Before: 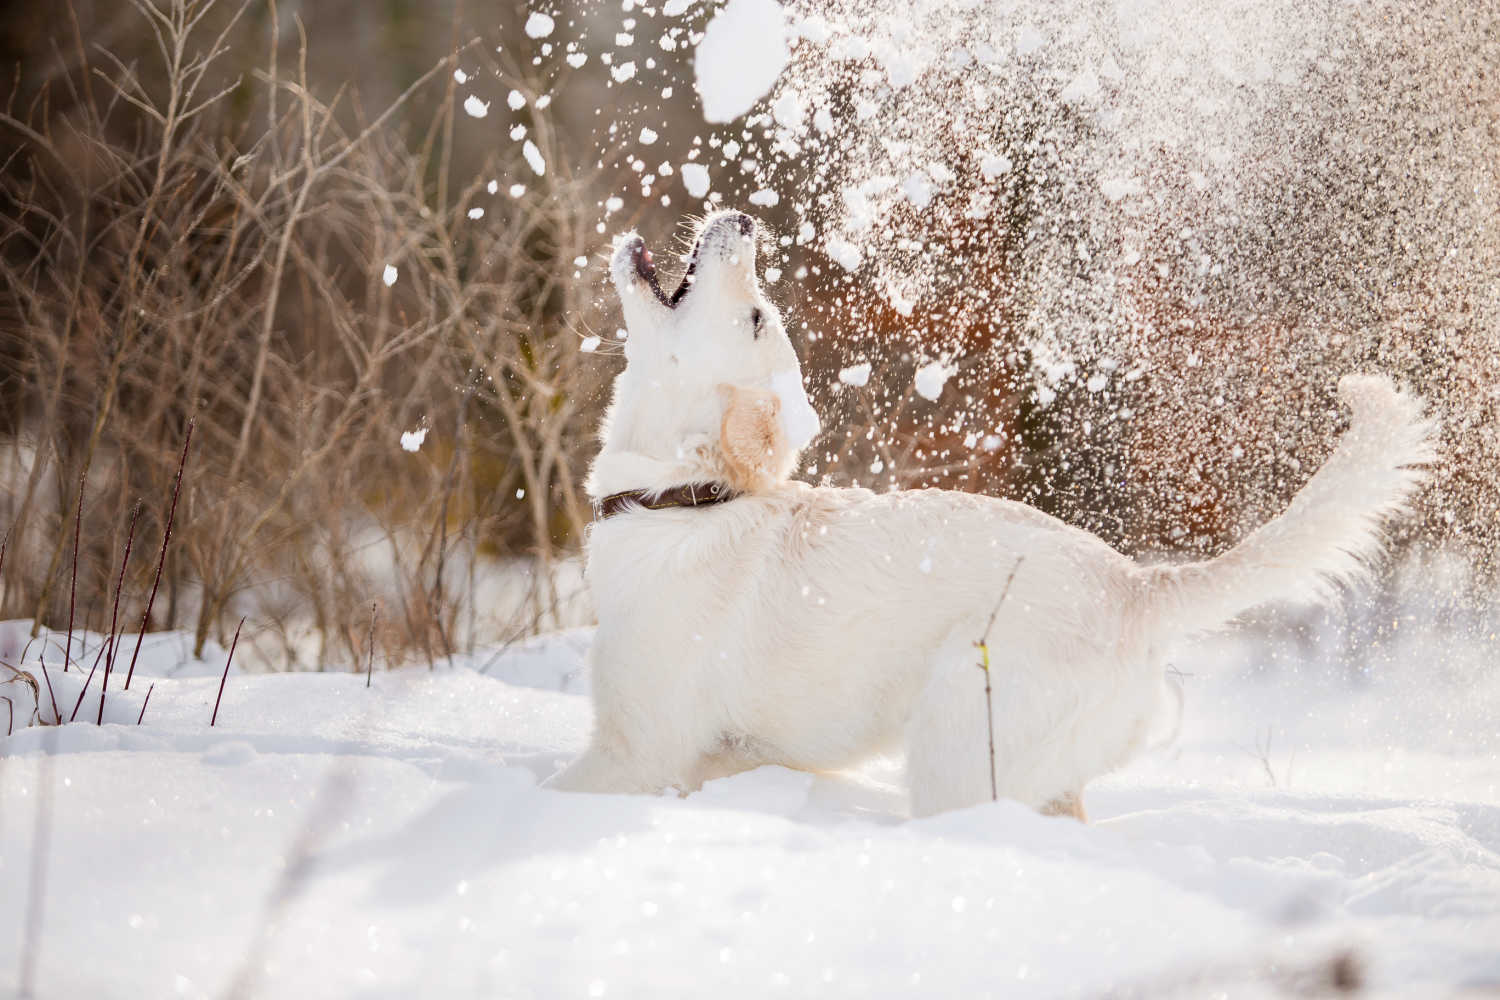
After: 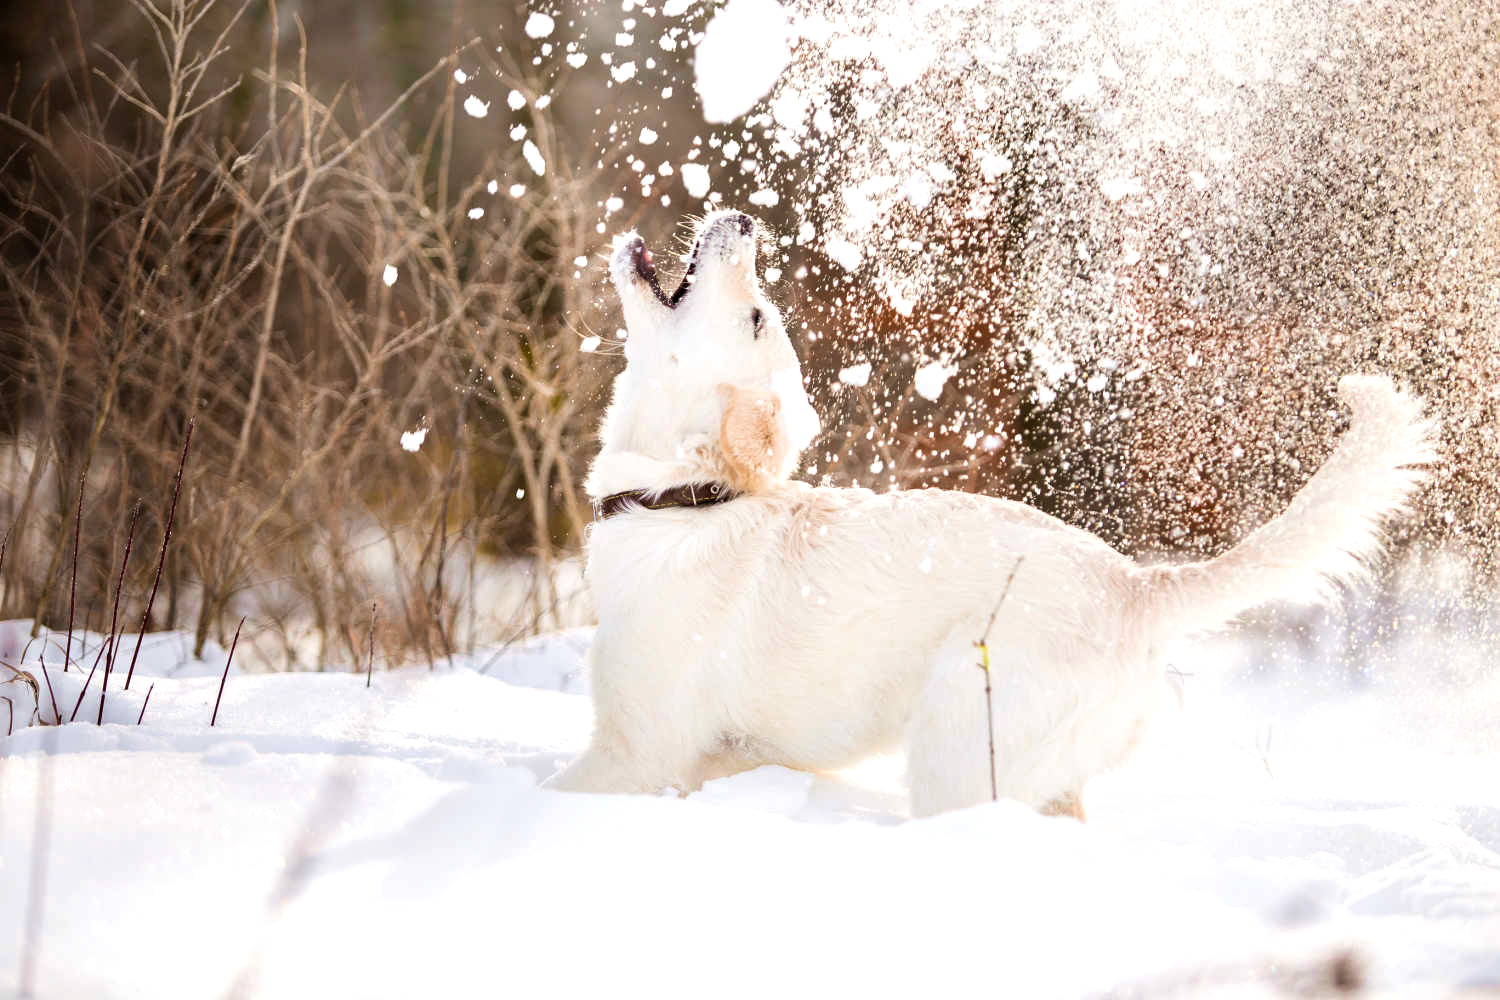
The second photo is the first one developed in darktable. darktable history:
velvia: on, module defaults
tone equalizer: -8 EV -0.399 EV, -7 EV -0.387 EV, -6 EV -0.325 EV, -5 EV -0.22 EV, -3 EV 0.23 EV, -2 EV 0.334 EV, -1 EV 0.415 EV, +0 EV 0.434 EV, edges refinement/feathering 500, mask exposure compensation -1.57 EV, preserve details no
